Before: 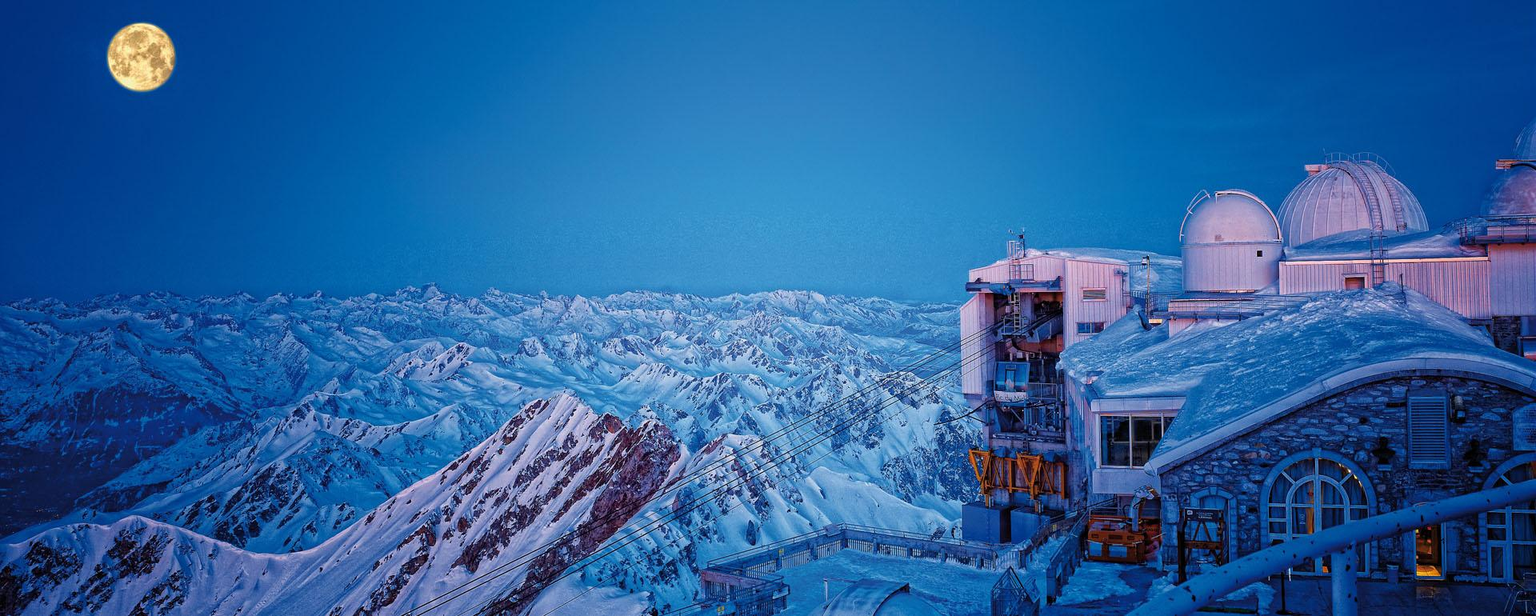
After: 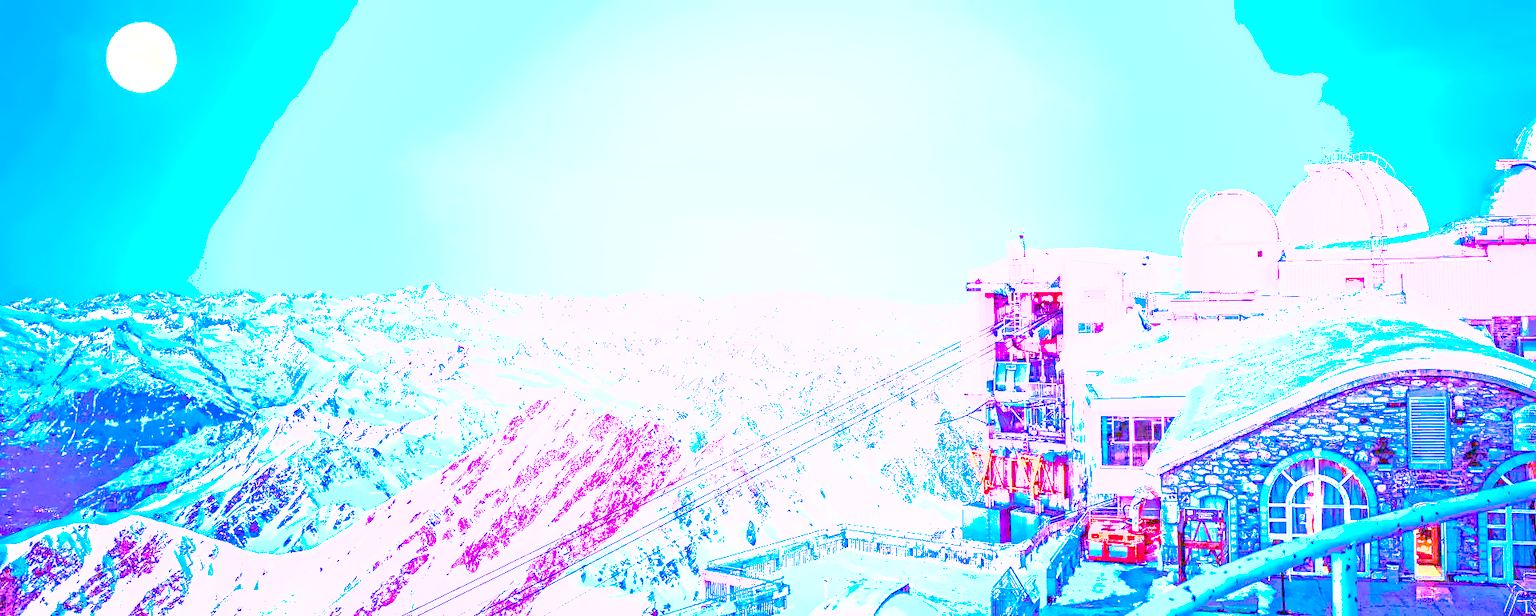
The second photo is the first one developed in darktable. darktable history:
local contrast: on, module defaults
color calibration: illuminant as shot in camera, x 0.358, y 0.373, temperature 4628.91 K
denoise (profiled): preserve shadows 1.52, scattering 0.002, a [-1, 0, 0], compensate highlight preservation false
haze removal: compatibility mode true, adaptive false
highlight reconstruction: on, module defaults
hot pixels: on, module defaults
lens correction: scale 1, crop 1, focal 16, aperture 5.6, distance 1000, camera "Canon EOS RP", lens "Canon RF 16mm F2.8 STM"
shadows and highlights: on, module defaults
white balance: red 2.229, blue 1.46
velvia: on, module defaults
color balance rgb "Colors on Steroids": linear chroma grading › shadows 10%, linear chroma grading › highlights 10%, linear chroma grading › global chroma 15%, linear chroma grading › mid-tones 15%, perceptual saturation grading › global saturation 40%, perceptual saturation grading › highlights -25%, perceptual saturation grading › mid-tones 35%, perceptual saturation grading › shadows 35%, perceptual brilliance grading › global brilliance 11.29%, global vibrance 11.29%
exposure: black level correction 0, exposure 1.675 EV, compensate exposure bias true, compensate highlight preservation false
tone equalizer "mask blending: all purposes": on, module defaults
